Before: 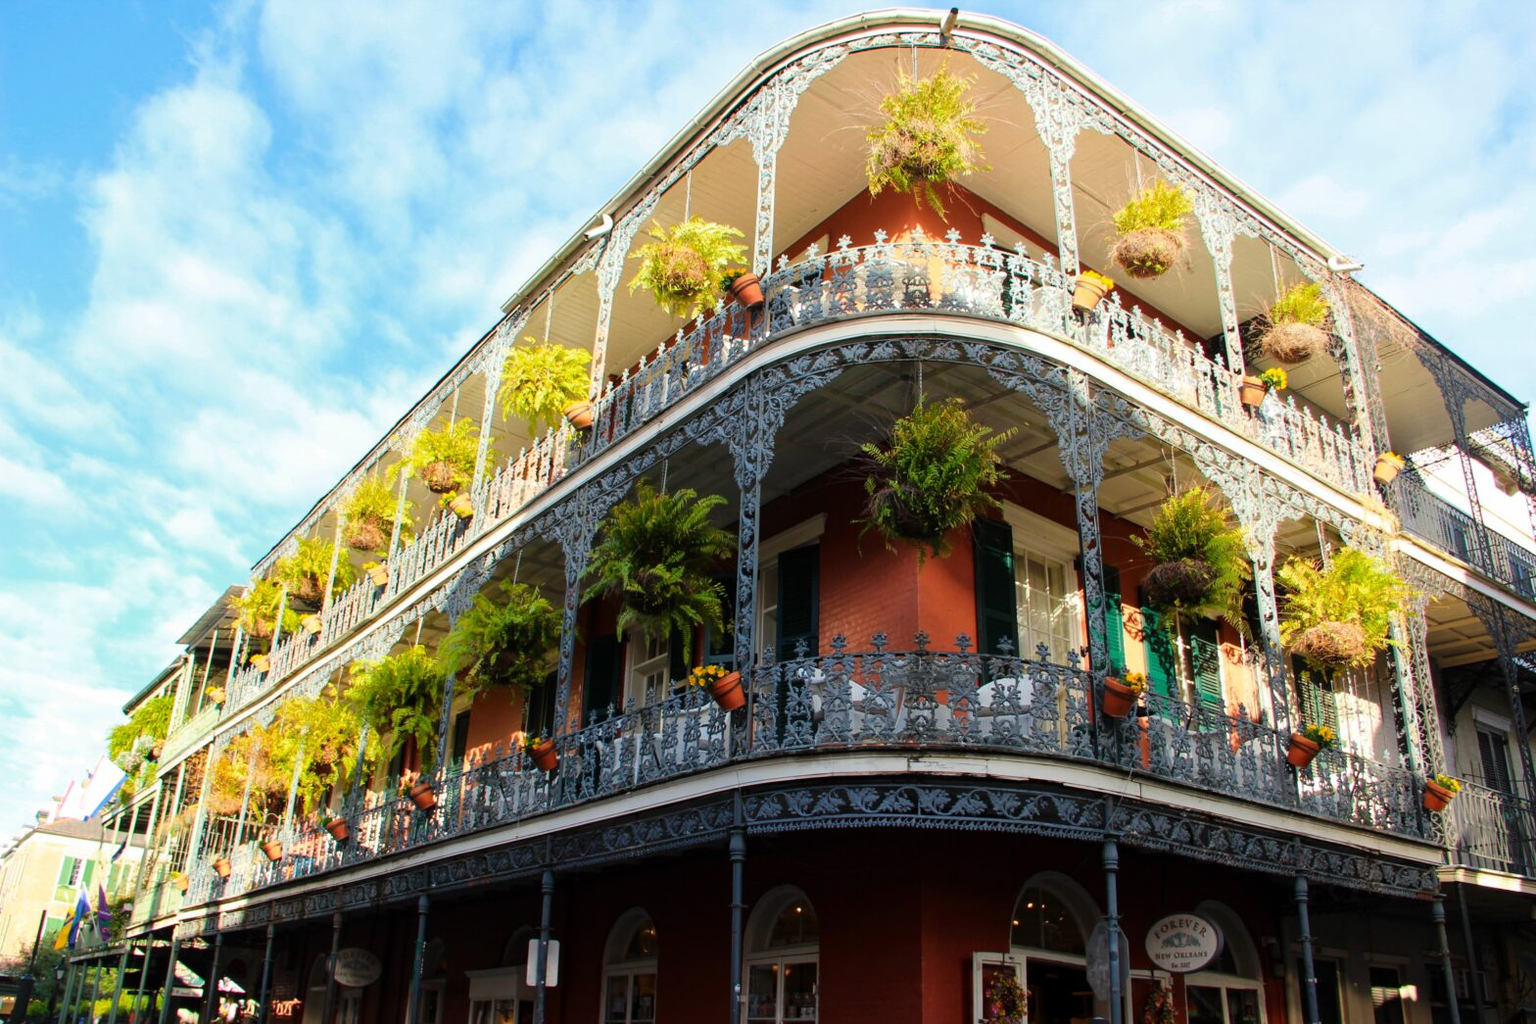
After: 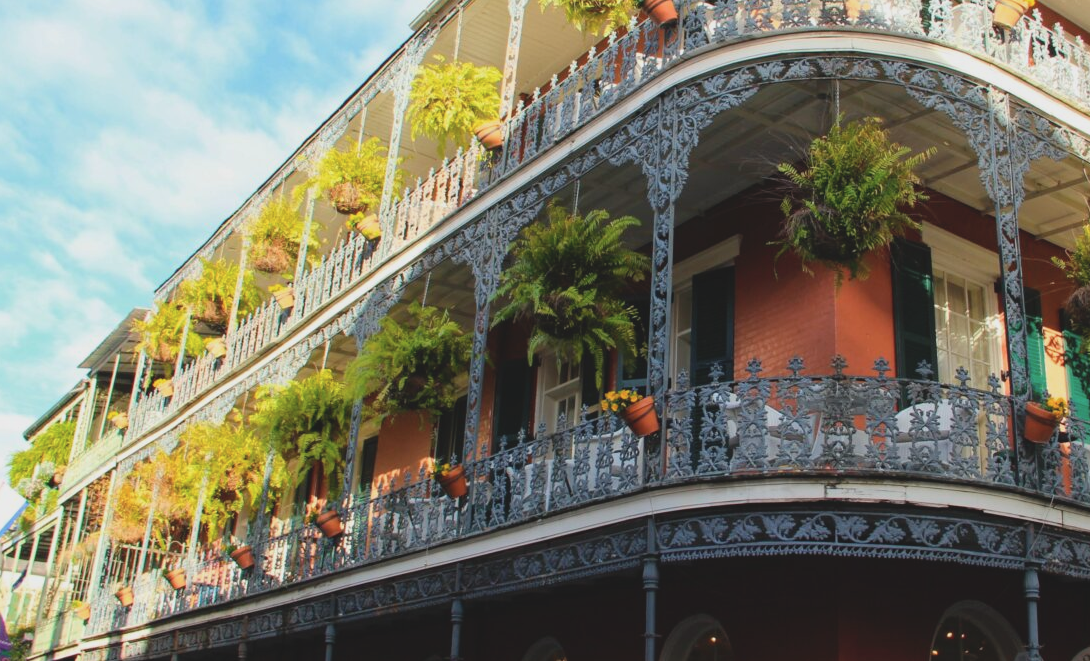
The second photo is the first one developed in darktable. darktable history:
contrast brightness saturation: contrast -0.152, brightness 0.049, saturation -0.129
crop: left 6.518%, top 27.745%, right 23.928%, bottom 8.971%
